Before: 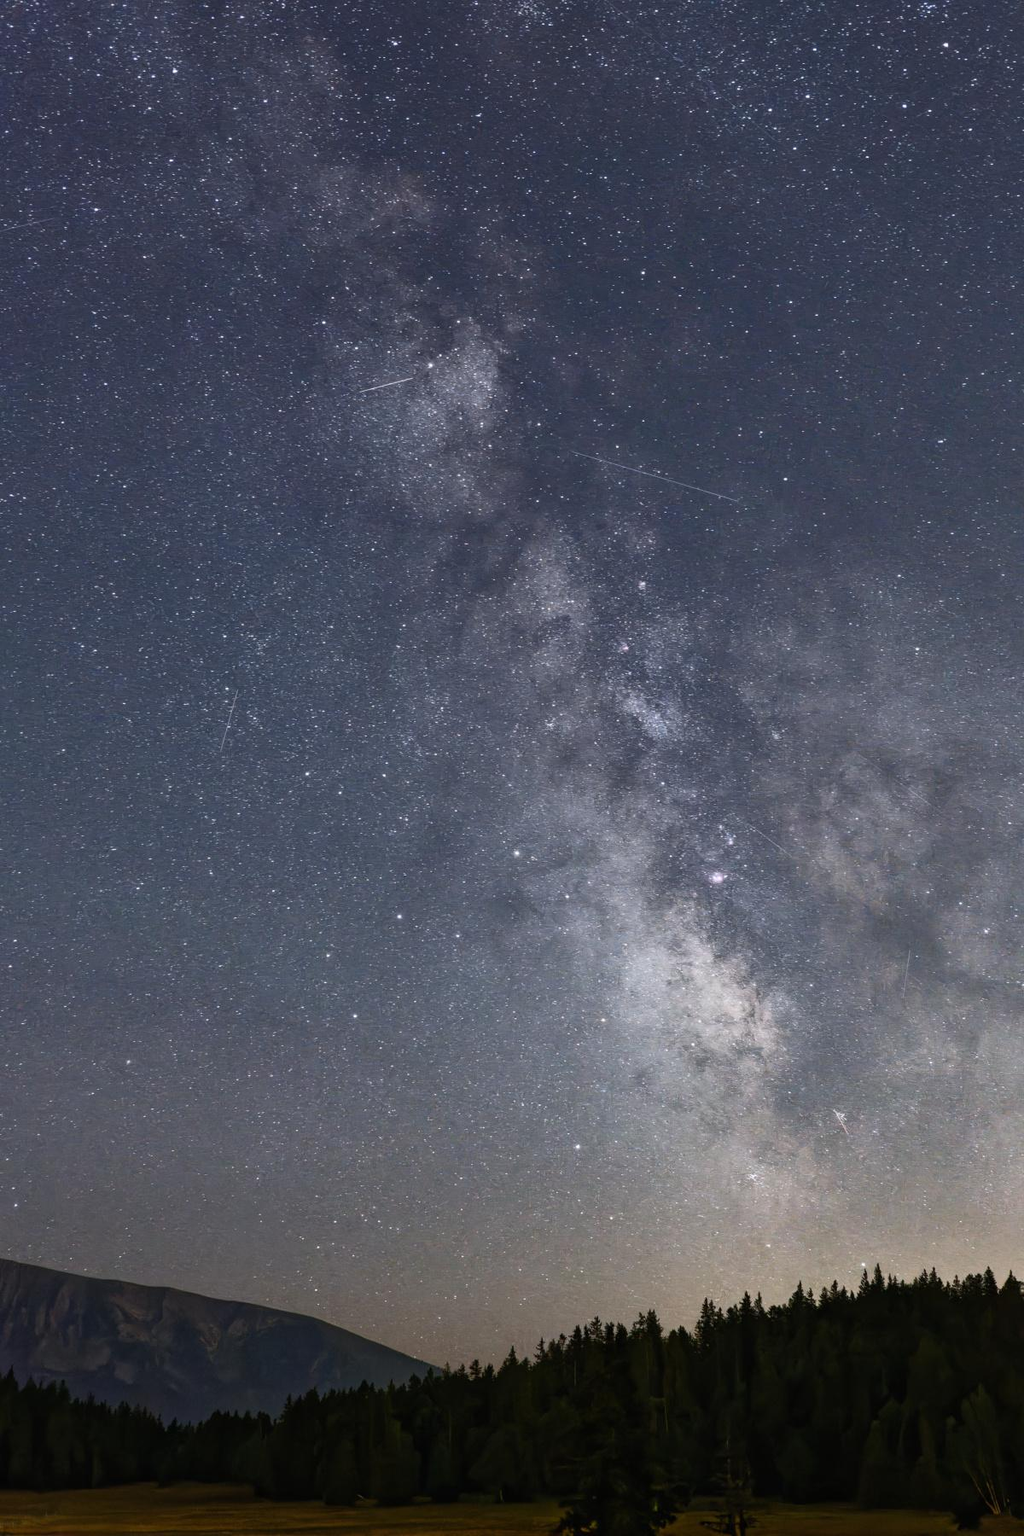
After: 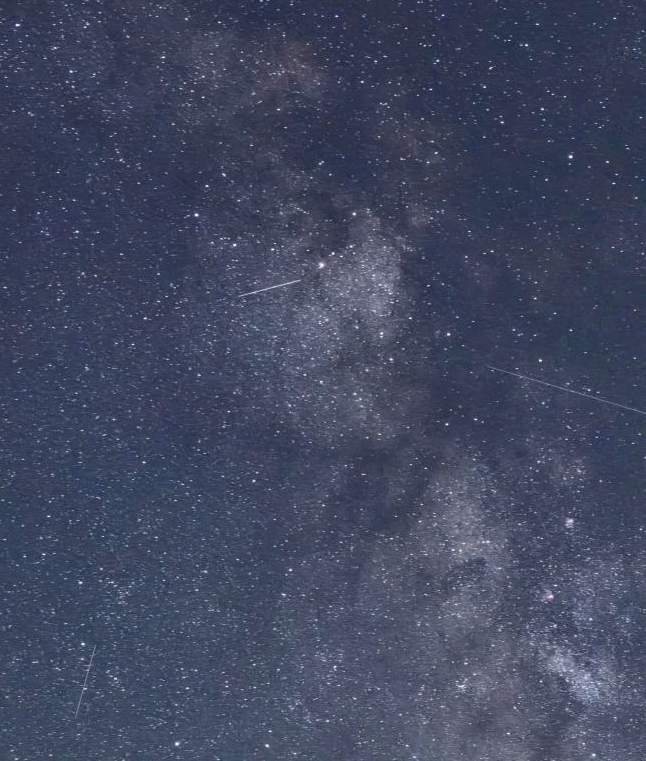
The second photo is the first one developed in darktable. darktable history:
color zones: curves: ch0 [(0, 0.613) (0.01, 0.613) (0.245, 0.448) (0.498, 0.529) (0.642, 0.665) (0.879, 0.777) (0.99, 0.613)]; ch1 [(0, 0) (0.143, 0) (0.286, 0) (0.429, 0) (0.571, 0) (0.714, 0) (0.857, 0)], mix -121.96%
crop: left 15.306%, top 9.065%, right 30.789%, bottom 48.638%
